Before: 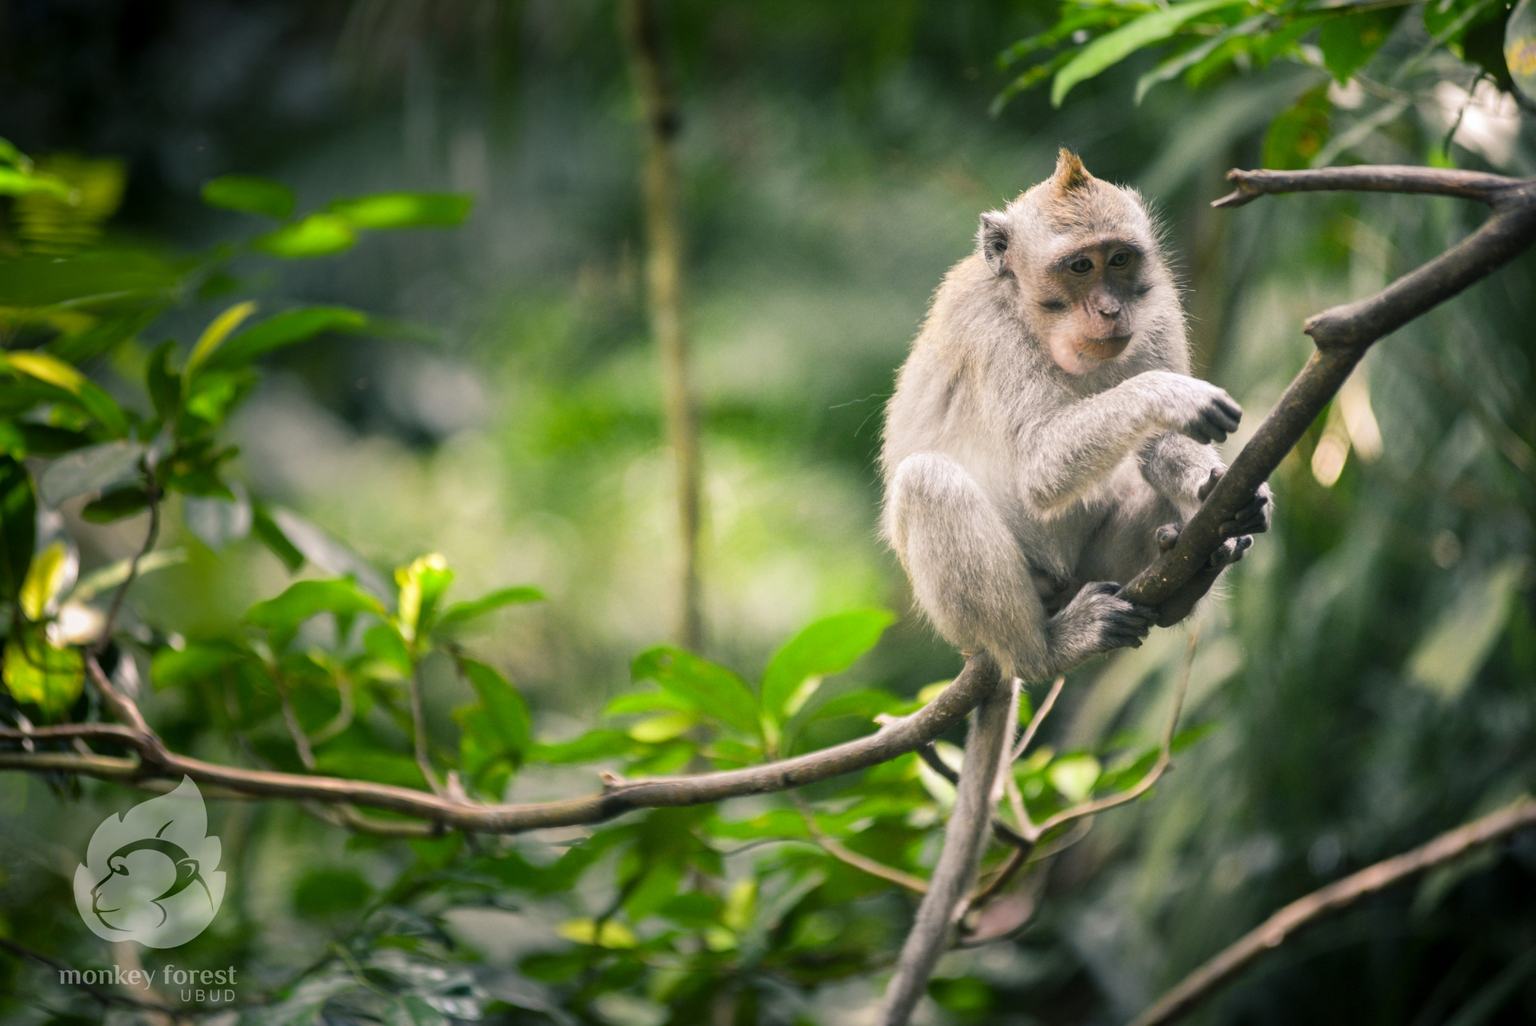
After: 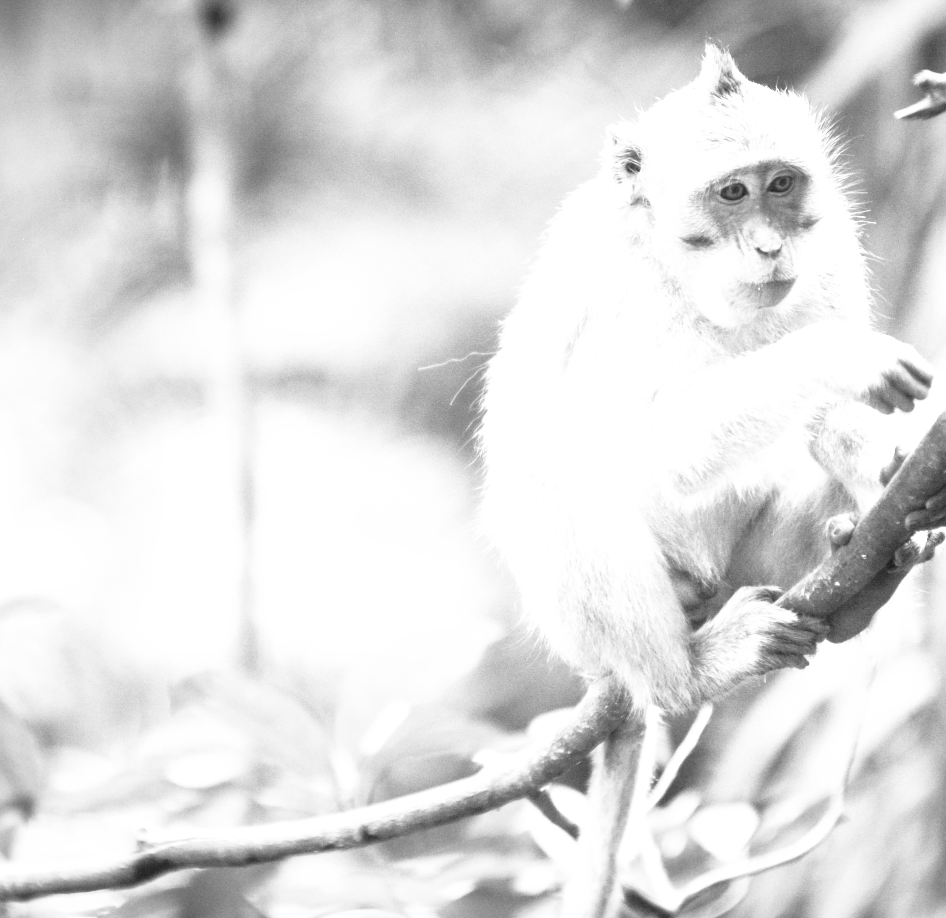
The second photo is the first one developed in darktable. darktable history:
crop: left 32.211%, top 11.003%, right 18.427%, bottom 17.333%
exposure: black level correction 0, exposure 1.456 EV, compensate highlight preservation false
base curve: curves: ch0 [(0, 0) (0.012, 0.01) (0.073, 0.168) (0.31, 0.711) (0.645, 0.957) (1, 1)], preserve colors none
color calibration: output gray [0.25, 0.35, 0.4, 0], x 0.336, y 0.35, temperature 5406.55 K
color balance rgb: linear chroma grading › global chroma 14.347%, perceptual saturation grading › global saturation 25.587%
